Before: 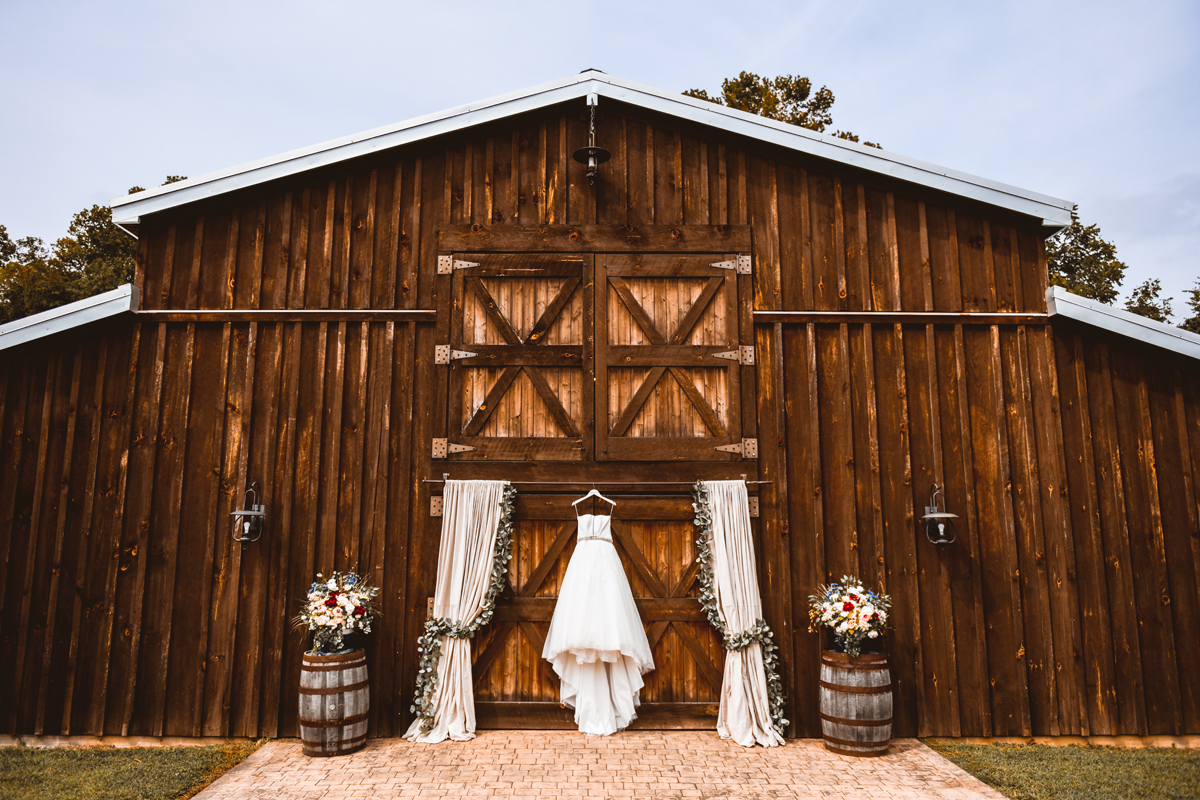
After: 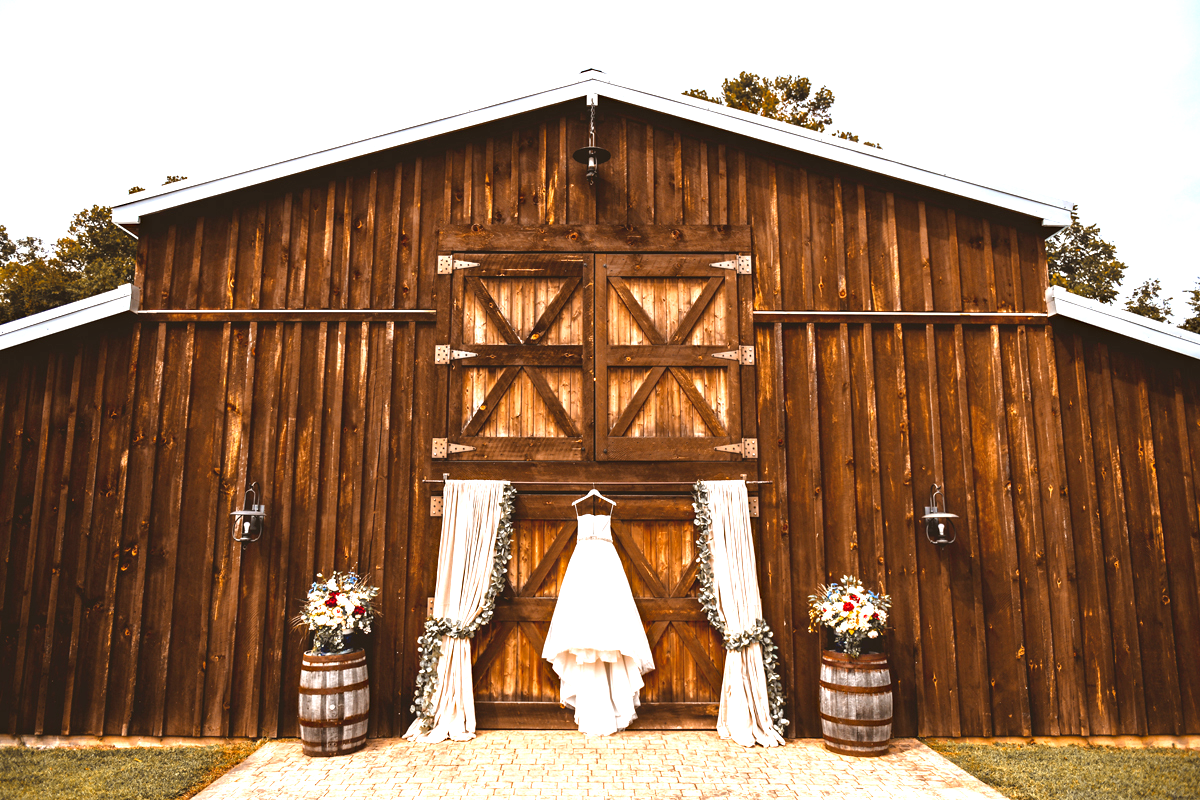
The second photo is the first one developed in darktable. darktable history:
haze removal: on, module defaults
exposure: black level correction 0, exposure 1.001 EV, compensate highlight preservation false
